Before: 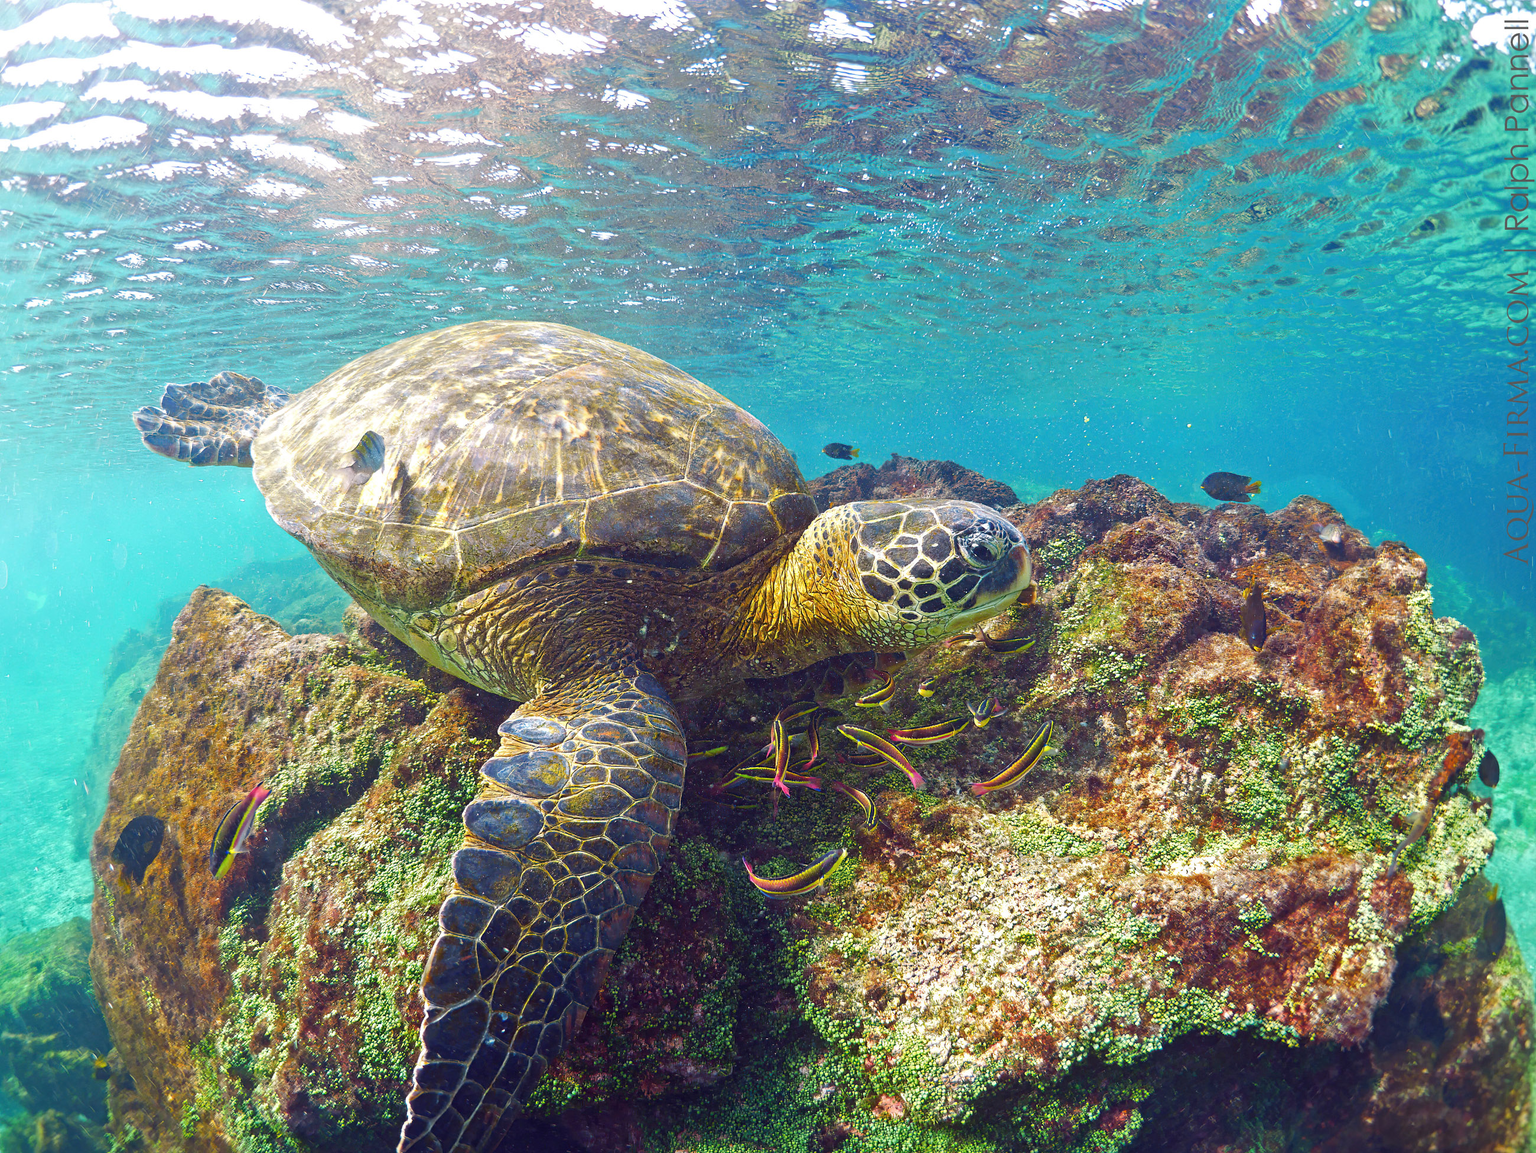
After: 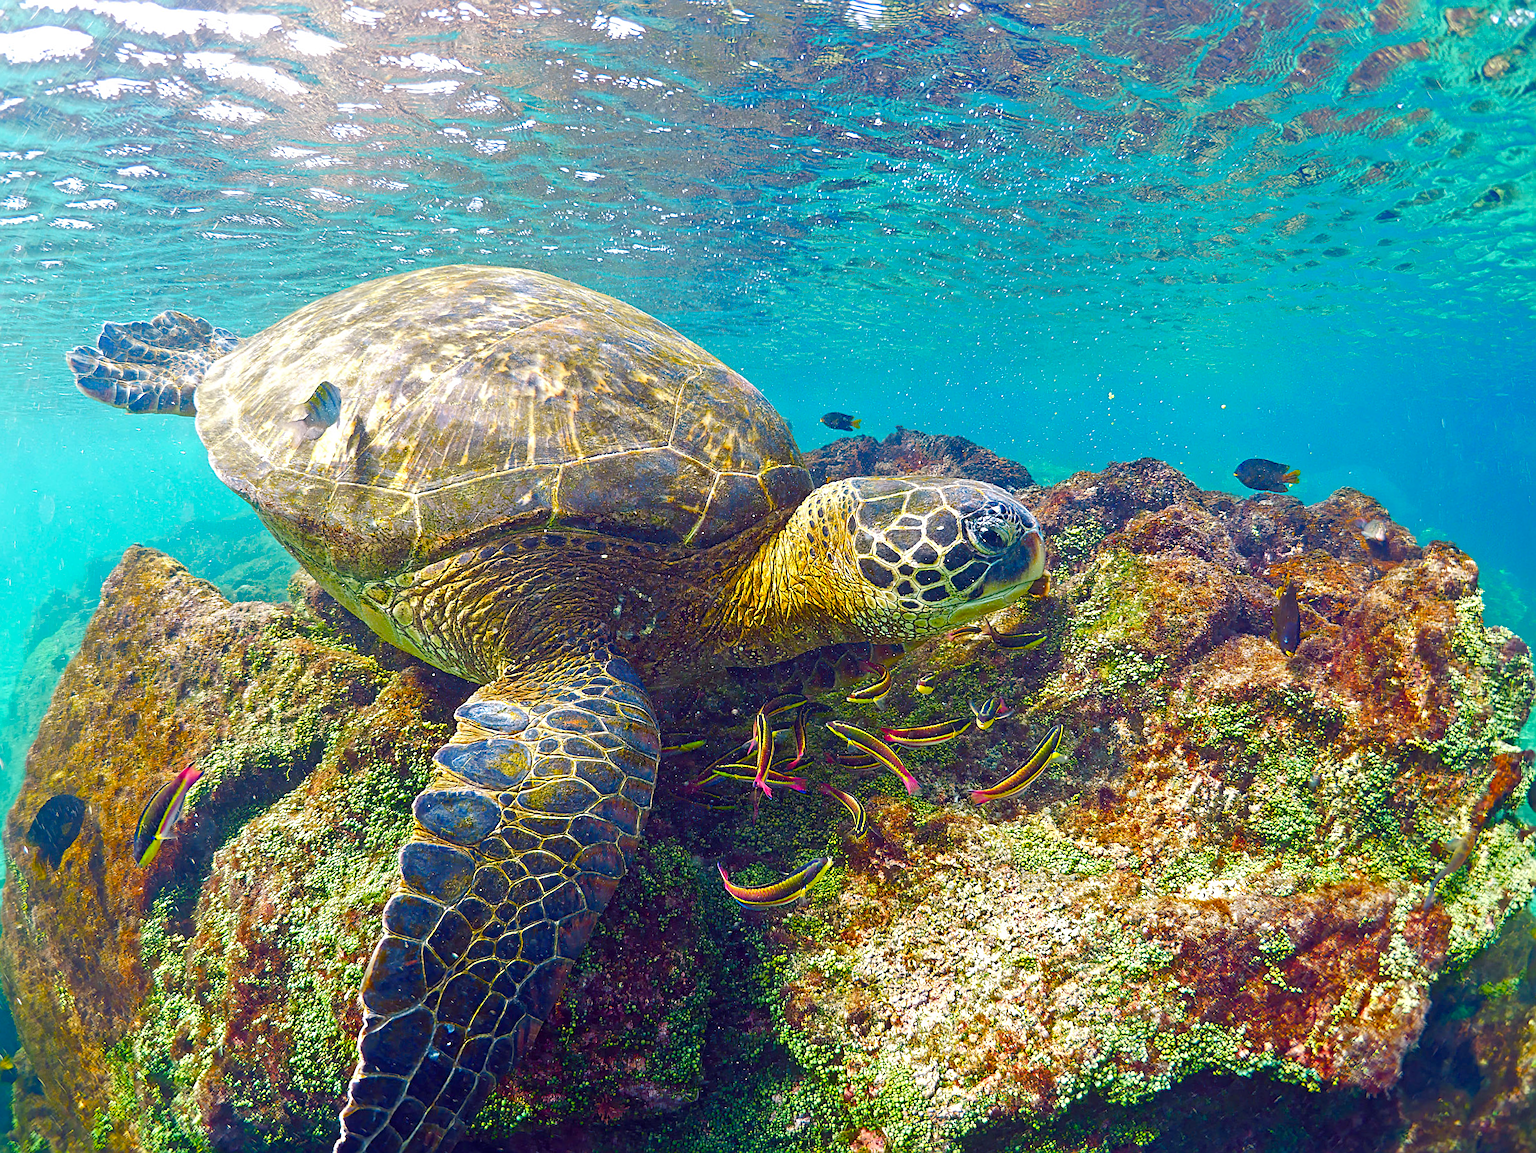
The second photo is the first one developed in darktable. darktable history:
crop and rotate: angle -1.98°, left 3.086%, top 4.1%, right 1.583%, bottom 0.571%
color balance rgb: shadows lift › chroma 2.609%, shadows lift › hue 193.22°, linear chroma grading › global chroma 14.876%, perceptual saturation grading › global saturation 20%, perceptual saturation grading › highlights -25.156%, perceptual saturation grading › shadows 24.061%
sharpen: on, module defaults
